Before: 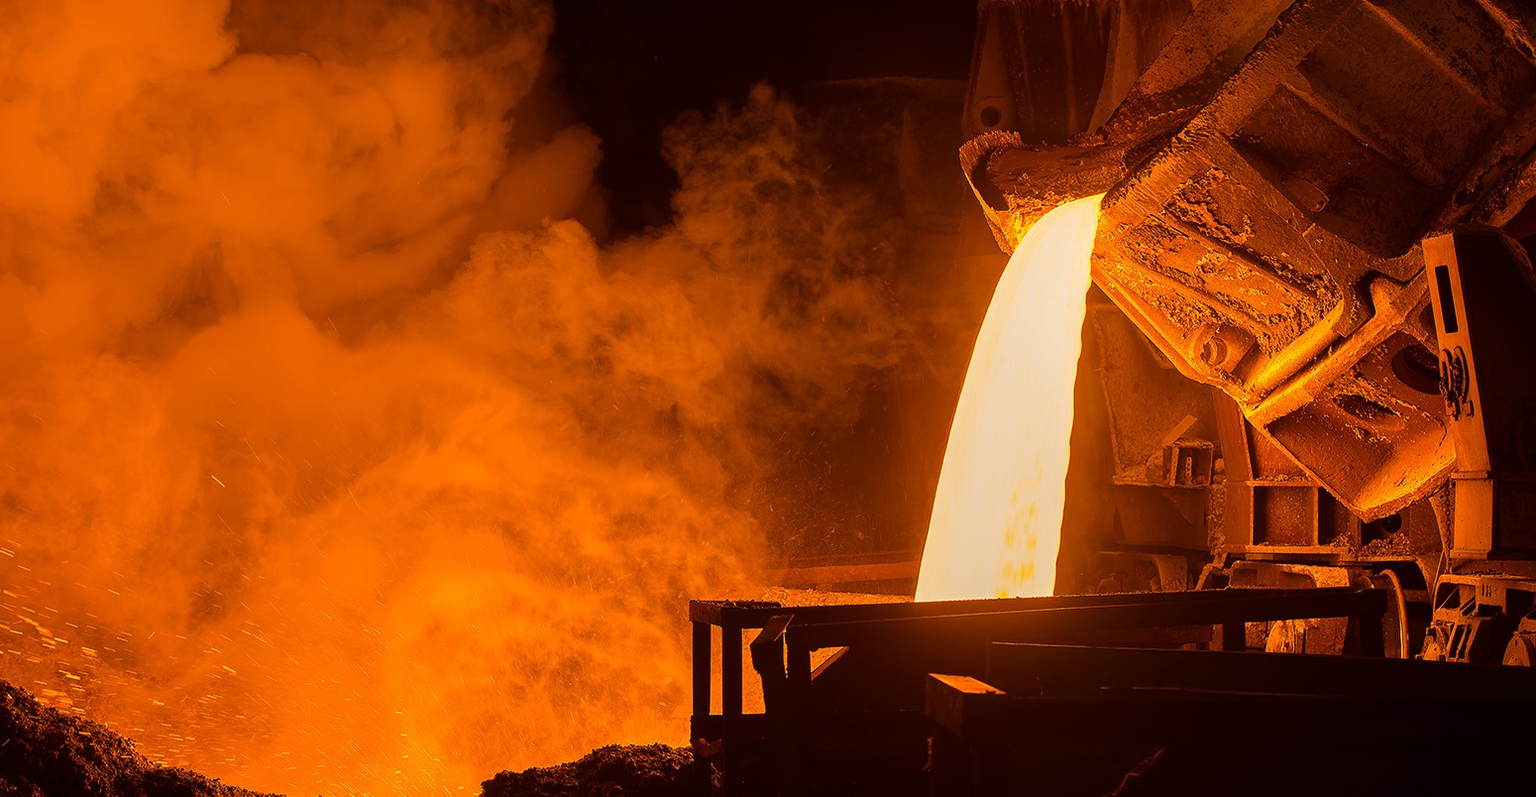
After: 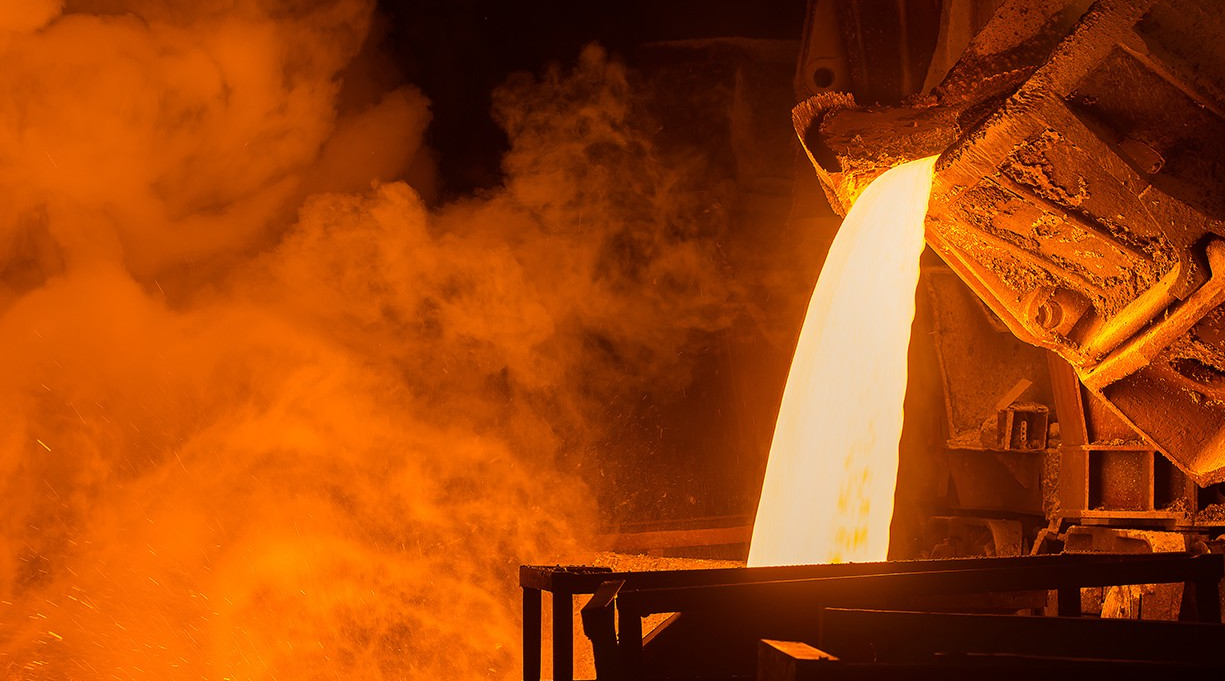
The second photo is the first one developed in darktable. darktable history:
exposure: exposure -0.003 EV, compensate highlight preservation false
crop: left 11.371%, top 5.042%, right 9.587%, bottom 10.187%
